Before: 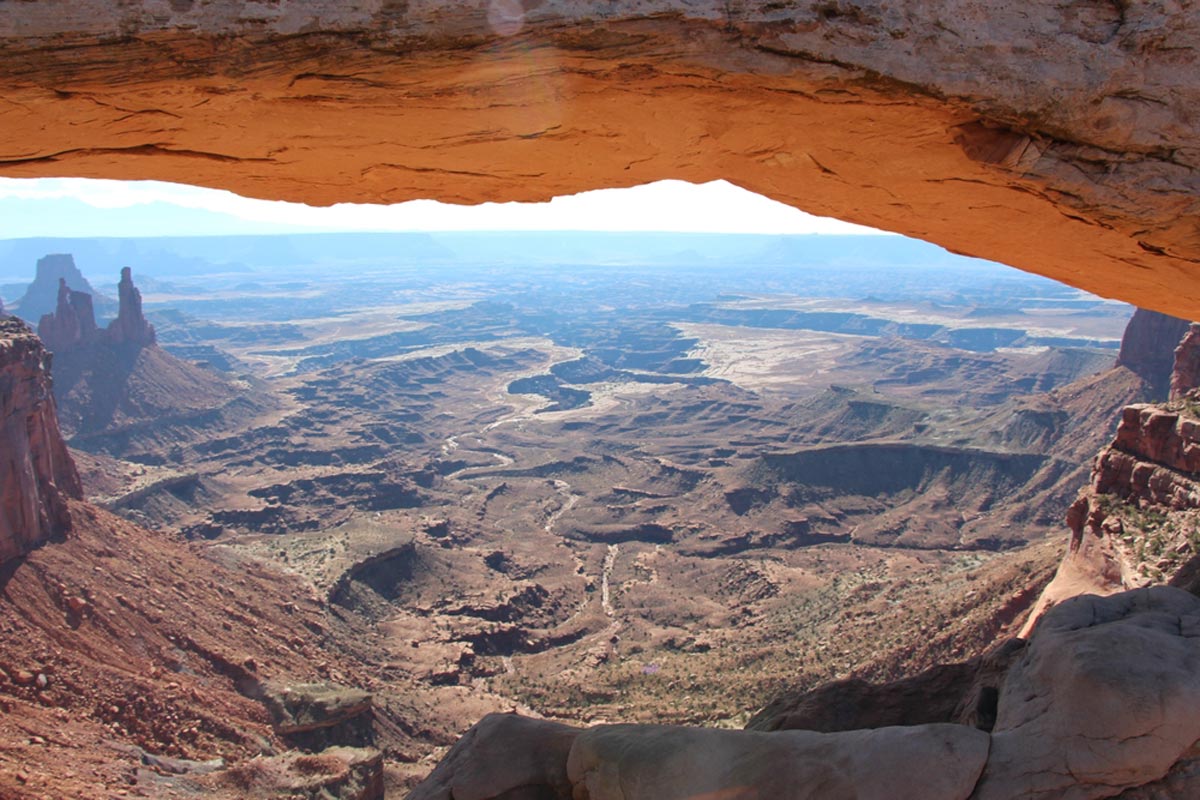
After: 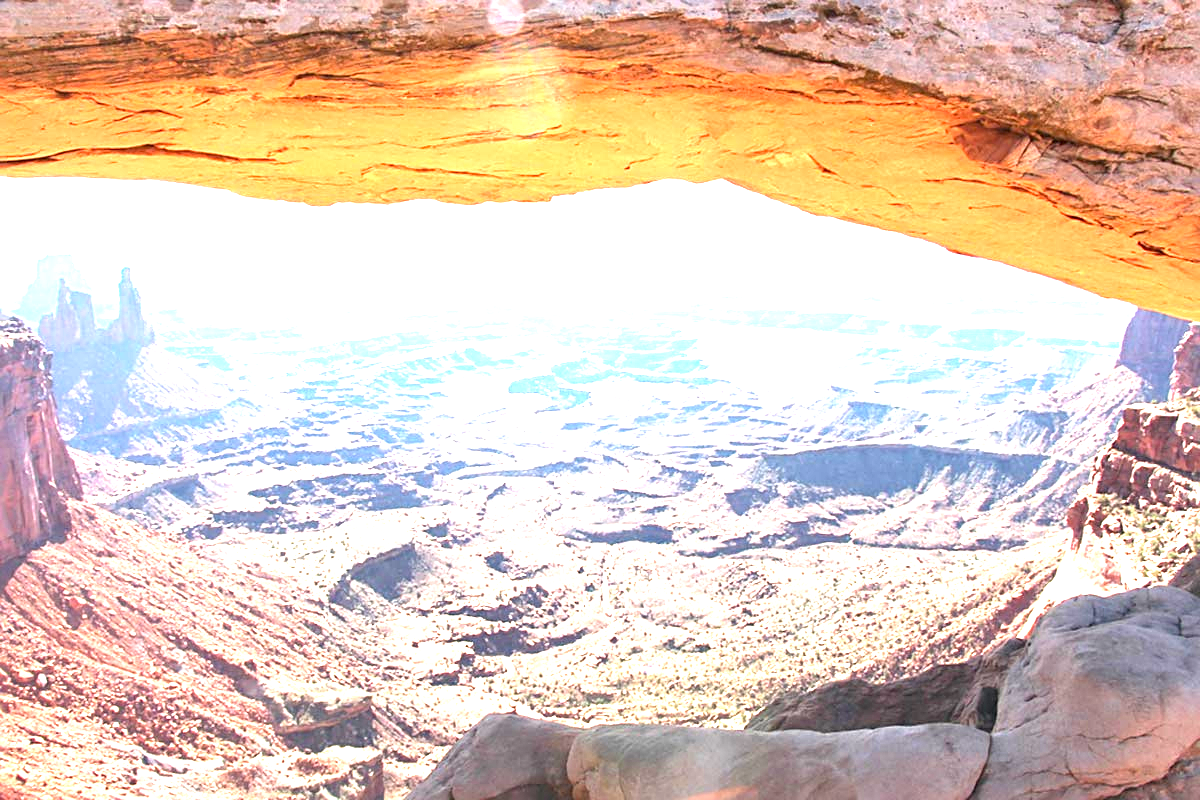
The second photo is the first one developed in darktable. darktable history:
sharpen: radius 2.525, amount 0.337
exposure: black level correction 0.001, exposure 2.523 EV, compensate highlight preservation false
